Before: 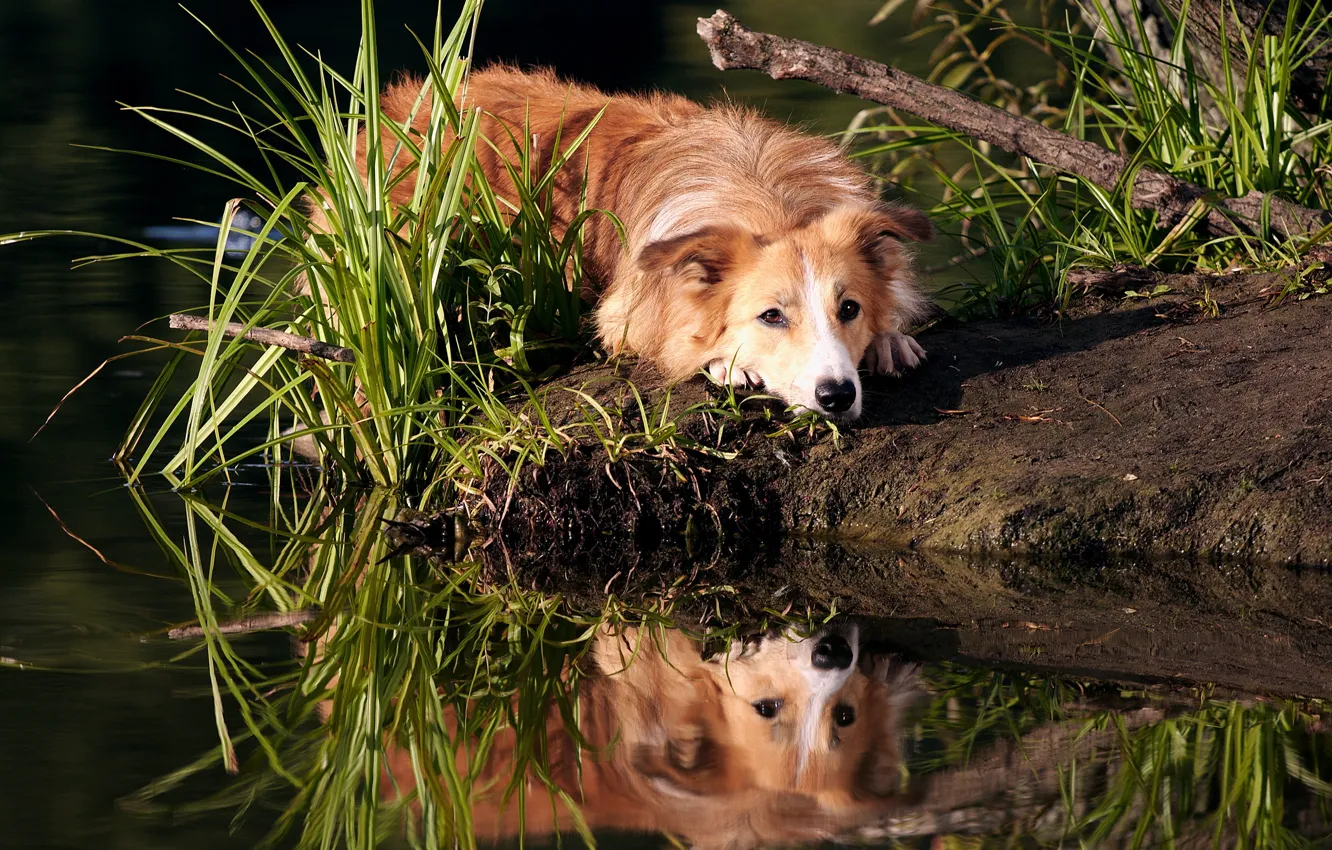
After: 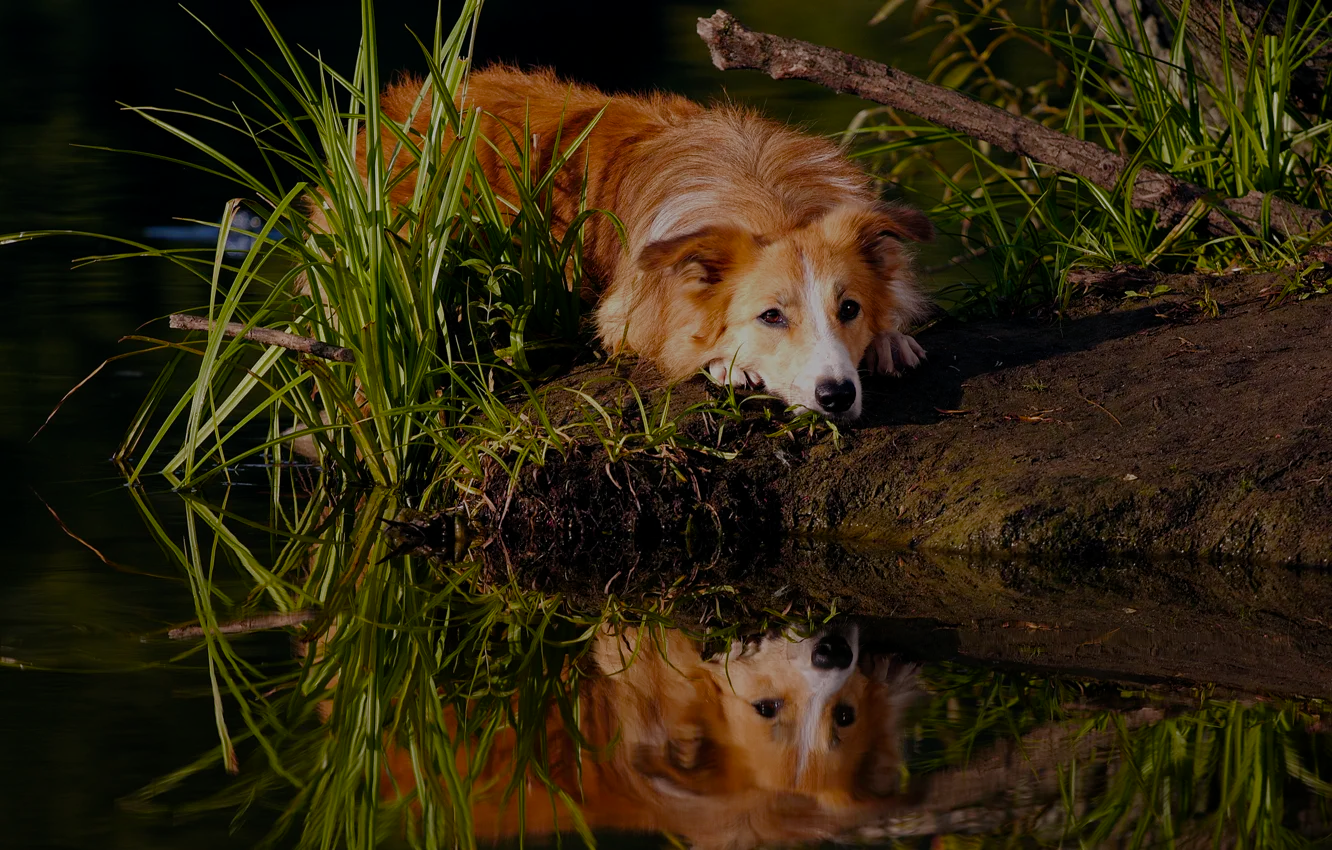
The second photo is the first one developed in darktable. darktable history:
color balance rgb: shadows fall-off 298.56%, white fulcrum 1.99 EV, highlights fall-off 299.753%, perceptual saturation grading › global saturation 20%, perceptual saturation grading › highlights -49.465%, perceptual saturation grading › shadows 25.716%, perceptual brilliance grading › highlights 3.422%, perceptual brilliance grading › mid-tones -17.029%, perceptual brilliance grading › shadows -41.545%, mask middle-gray fulcrum 99.636%, contrast gray fulcrum 38.244%
